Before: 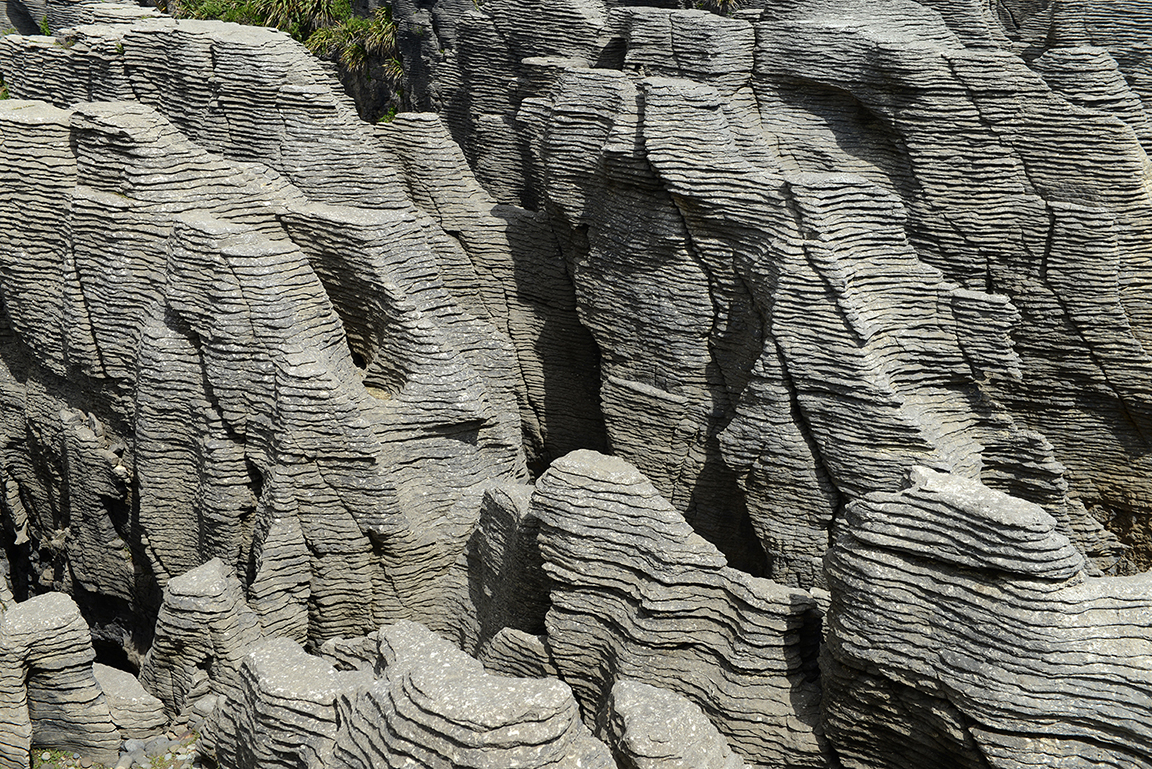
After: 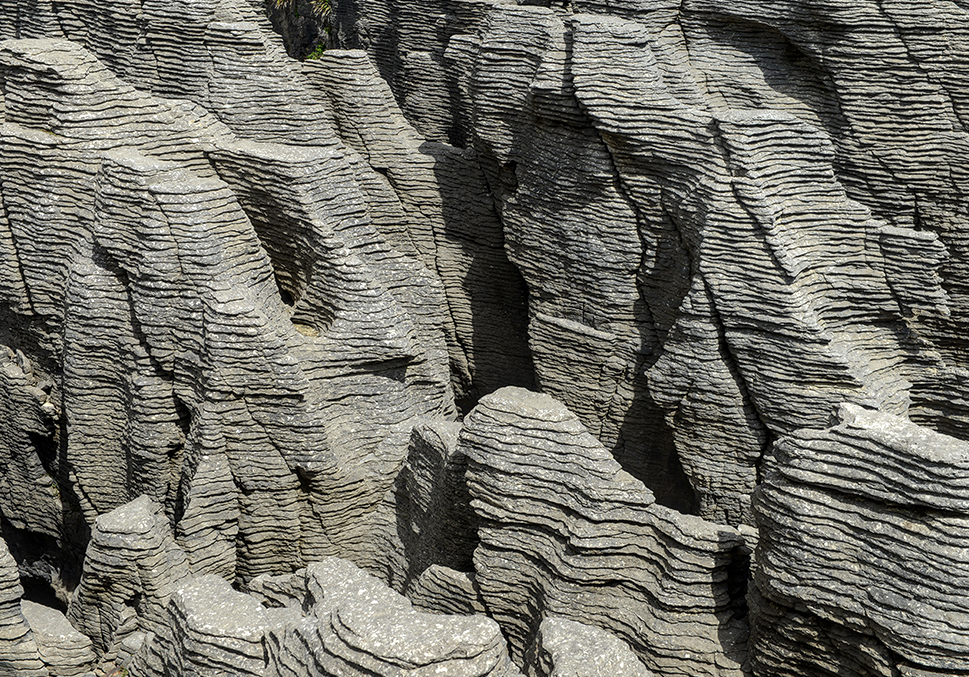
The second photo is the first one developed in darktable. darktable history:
crop: left 6.309%, top 8.234%, right 9.535%, bottom 3.691%
local contrast: detail 130%
